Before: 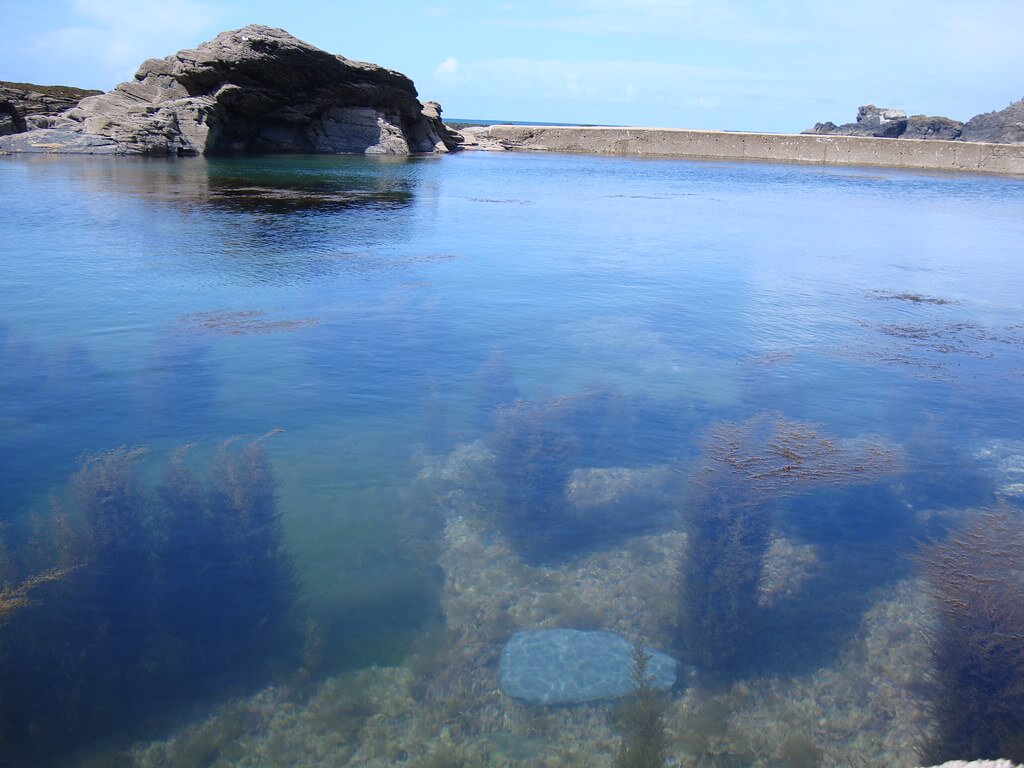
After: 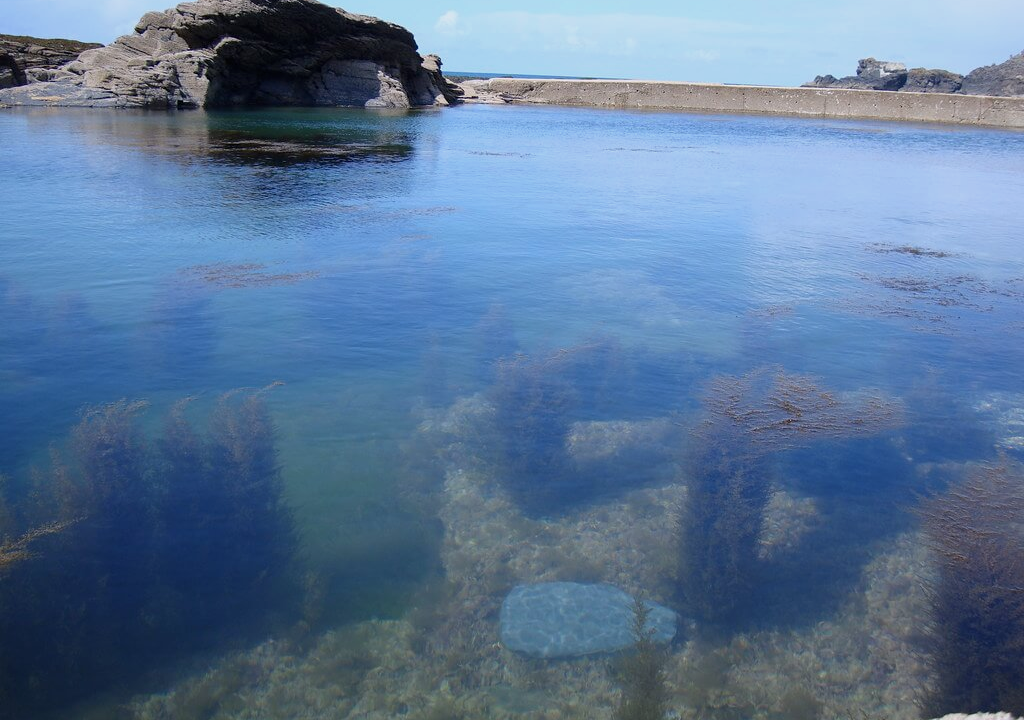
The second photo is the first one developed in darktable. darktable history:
exposure: black level correction 0.001, exposure -0.2 EV, compensate highlight preservation false
crop and rotate: top 6.25%
